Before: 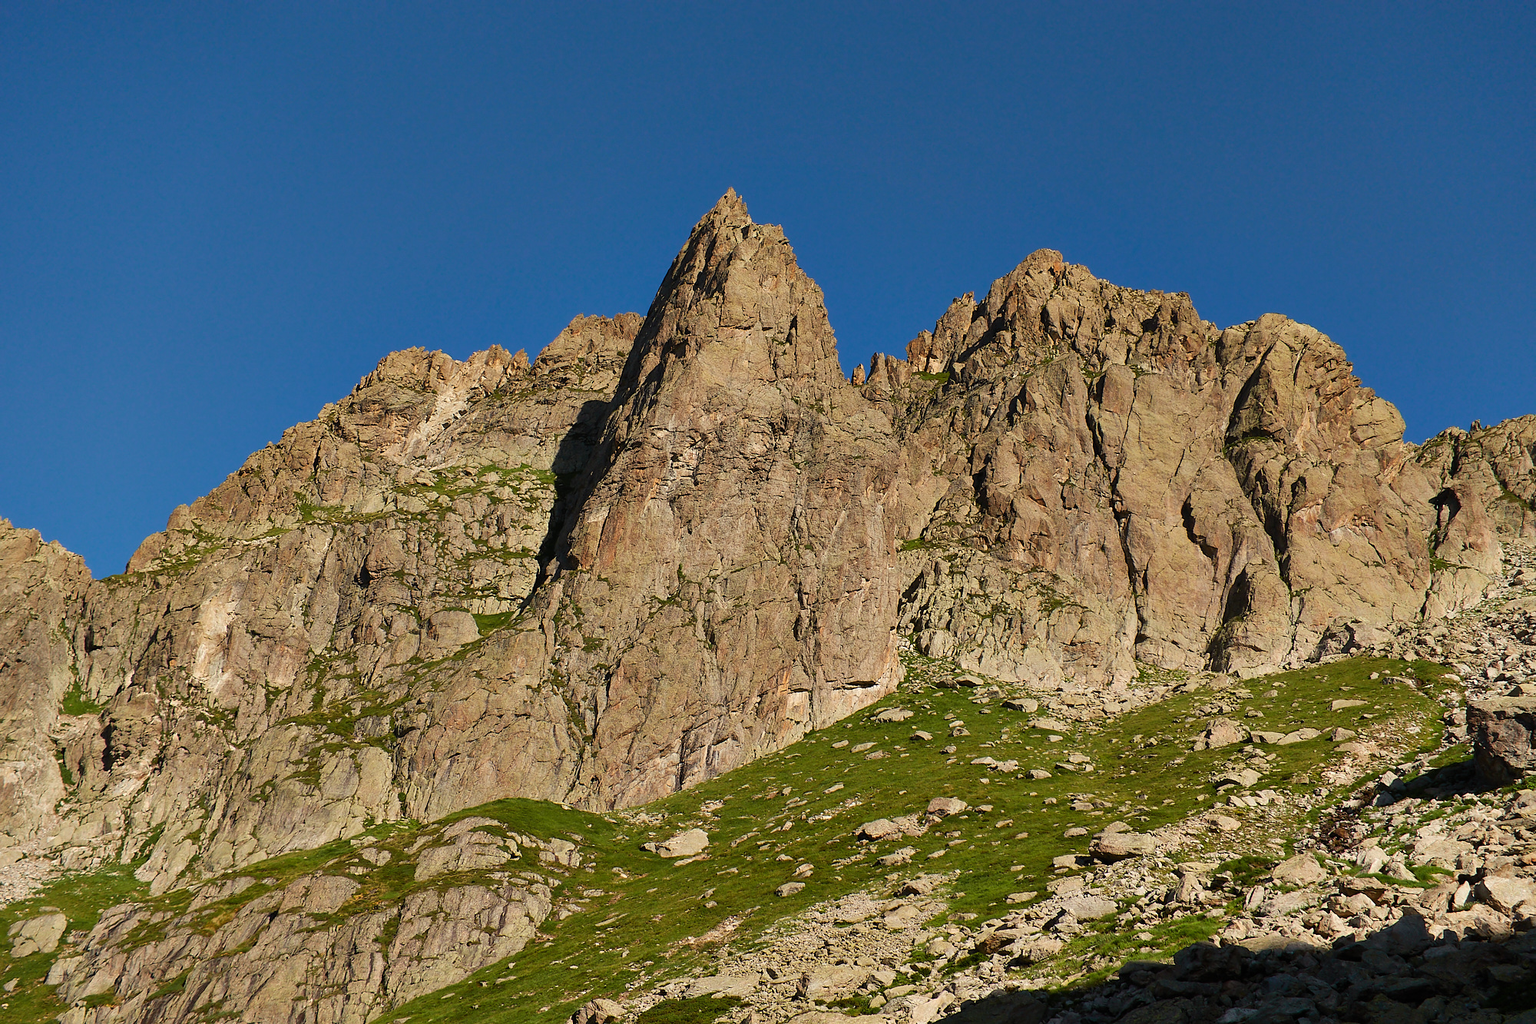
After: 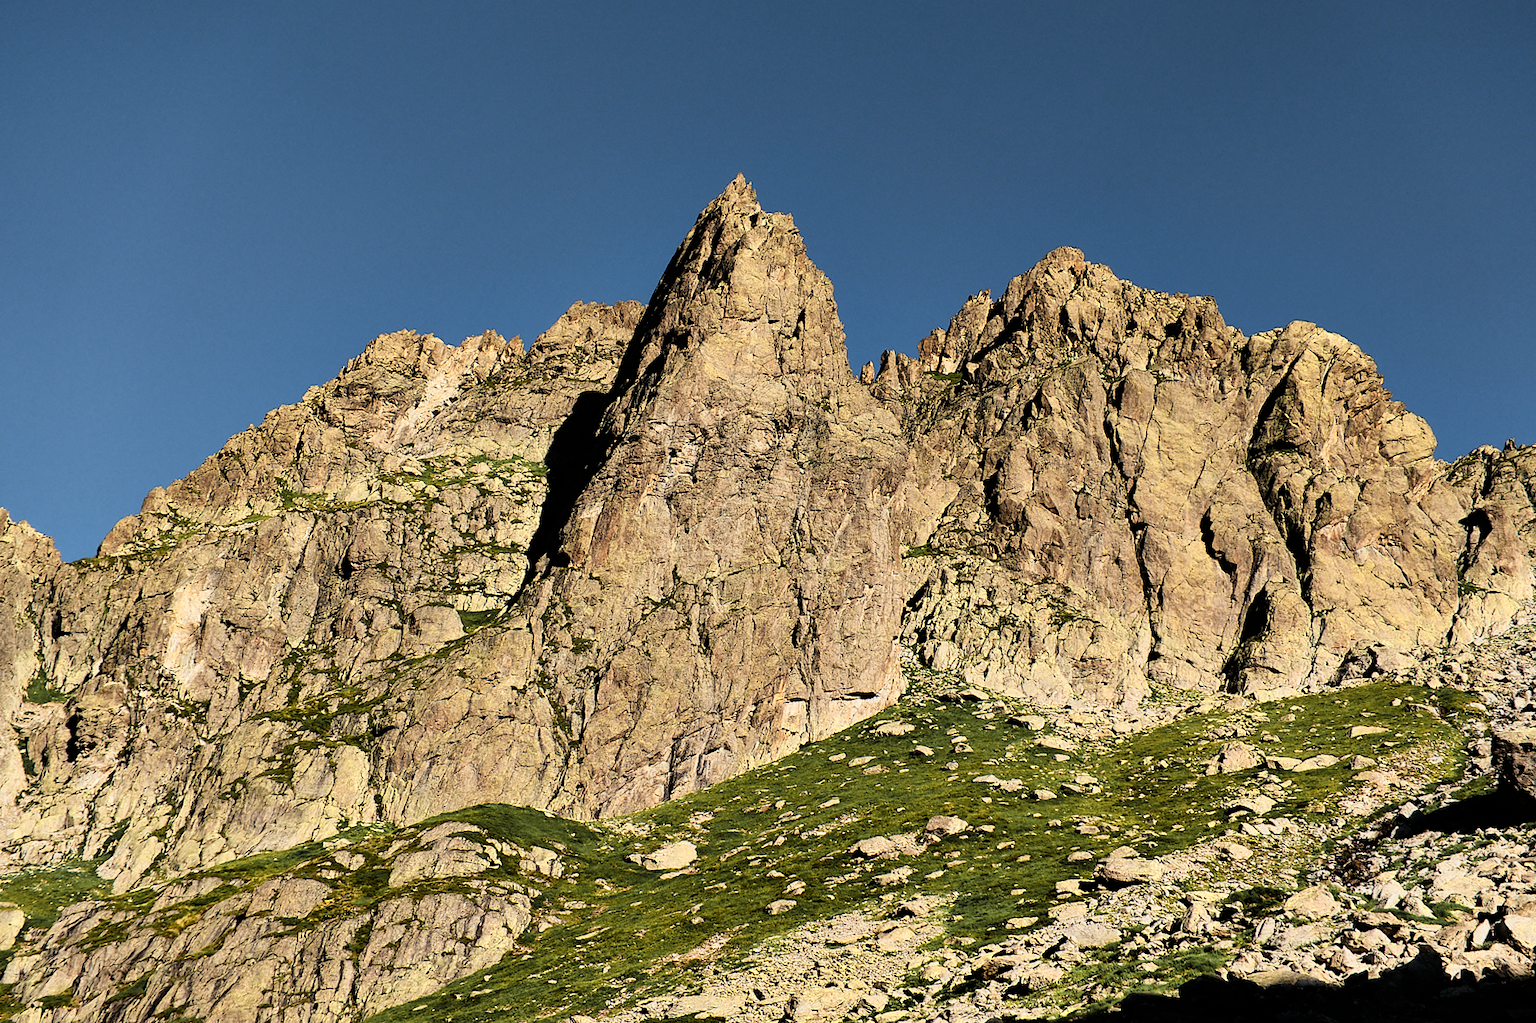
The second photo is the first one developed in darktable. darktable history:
crop and rotate: angle -1.69°
filmic rgb: black relative exposure -5 EV, white relative exposure 3.5 EV, hardness 3.19, contrast 1.4, highlights saturation mix -50%
color zones: curves: ch0 [(0.004, 0.306) (0.107, 0.448) (0.252, 0.656) (0.41, 0.398) (0.595, 0.515) (0.768, 0.628)]; ch1 [(0.07, 0.323) (0.151, 0.452) (0.252, 0.608) (0.346, 0.221) (0.463, 0.189) (0.61, 0.368) (0.735, 0.395) (0.921, 0.412)]; ch2 [(0, 0.476) (0.132, 0.512) (0.243, 0.512) (0.397, 0.48) (0.522, 0.376) (0.634, 0.536) (0.761, 0.46)]
